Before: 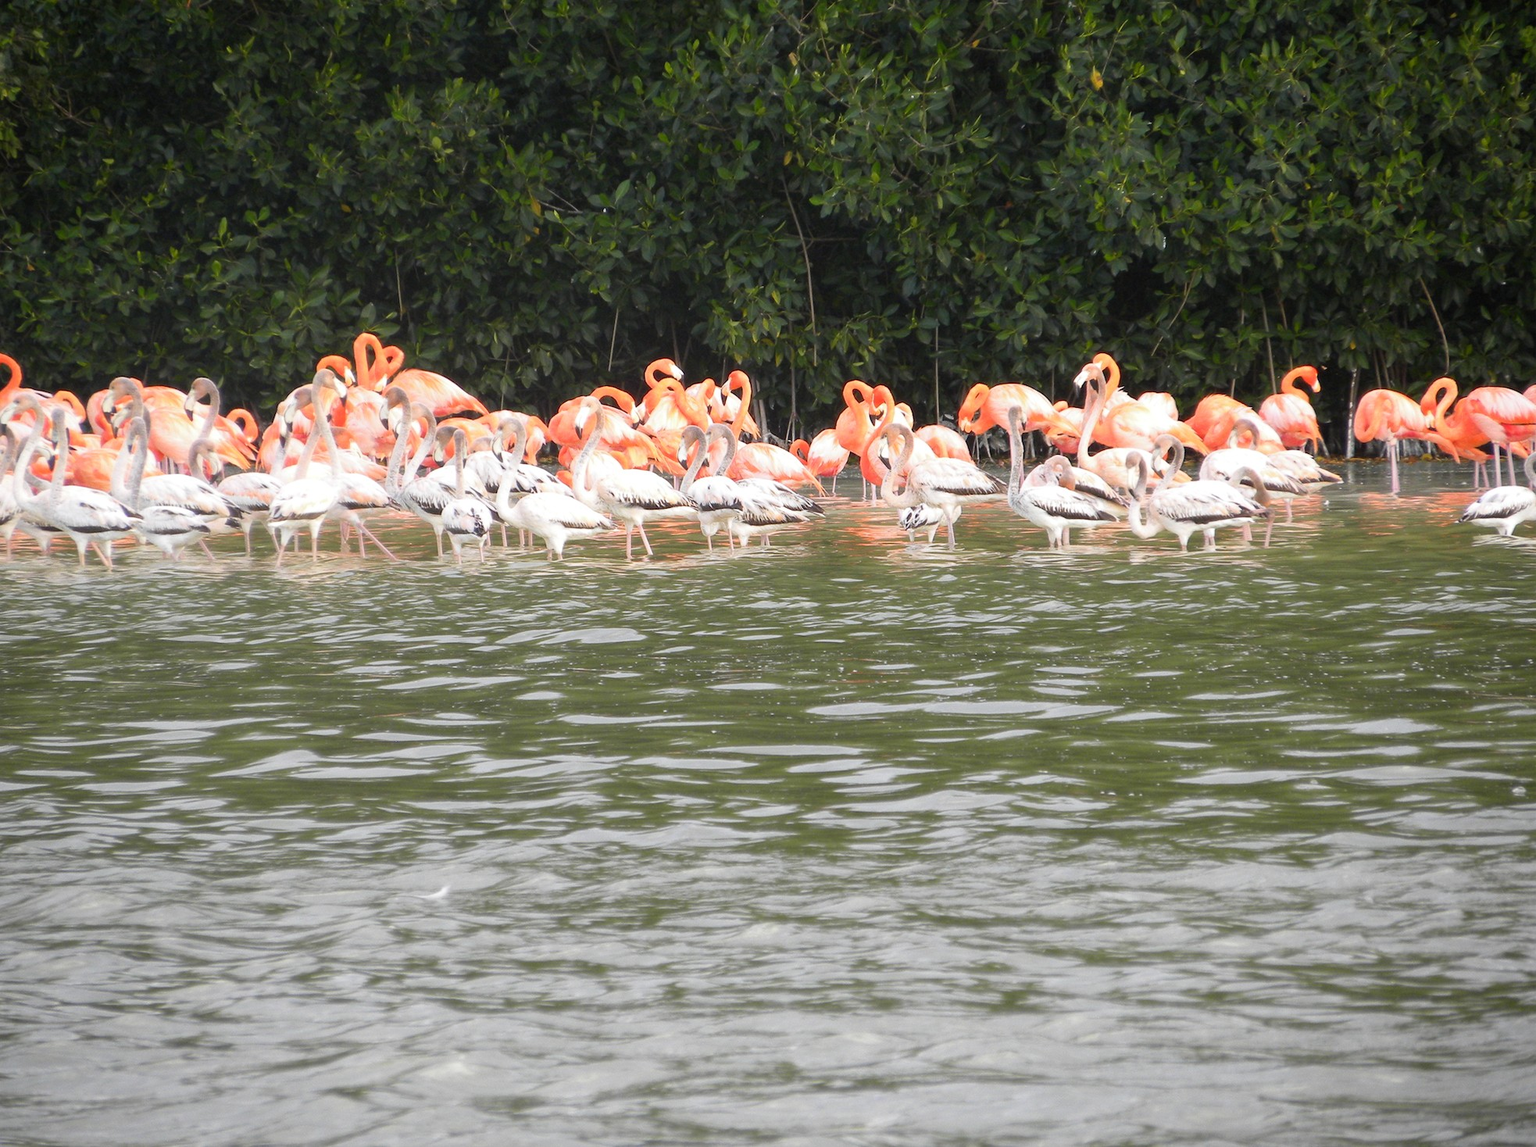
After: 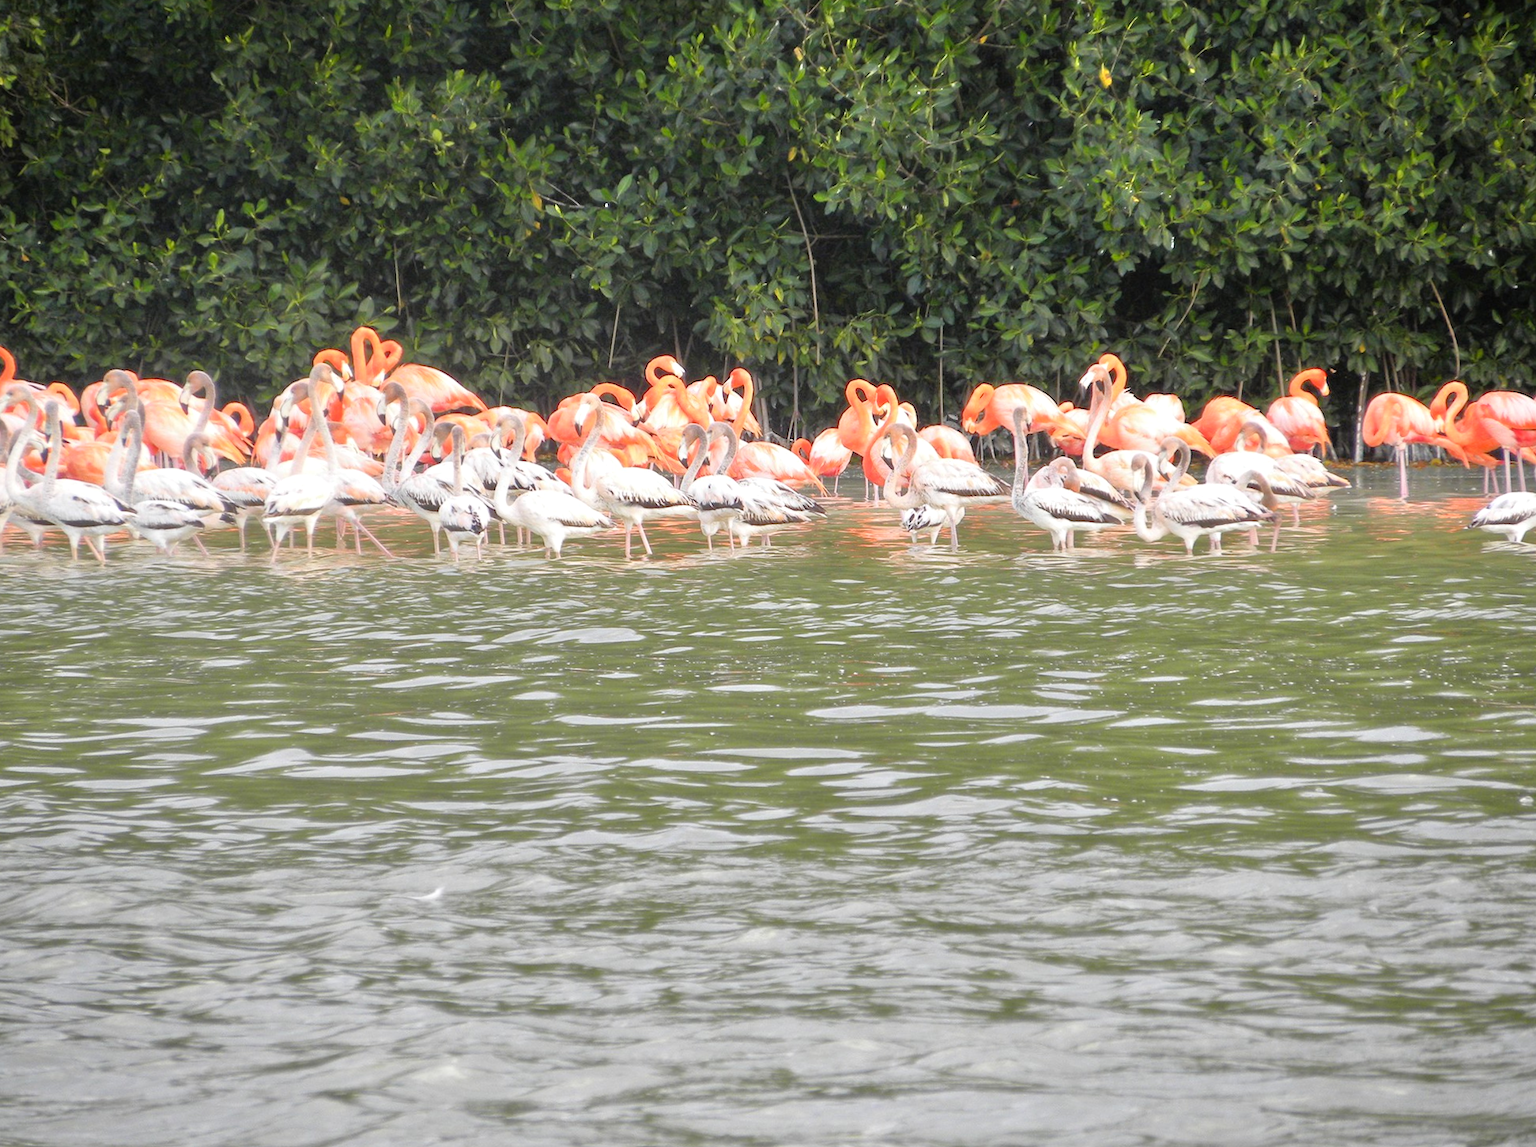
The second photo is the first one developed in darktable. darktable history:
tone equalizer: -7 EV 0.15 EV, -6 EV 0.6 EV, -5 EV 1.15 EV, -4 EV 1.33 EV, -3 EV 1.15 EV, -2 EV 0.6 EV, -1 EV 0.15 EV, mask exposure compensation -0.5 EV
crop and rotate: angle -0.5°
